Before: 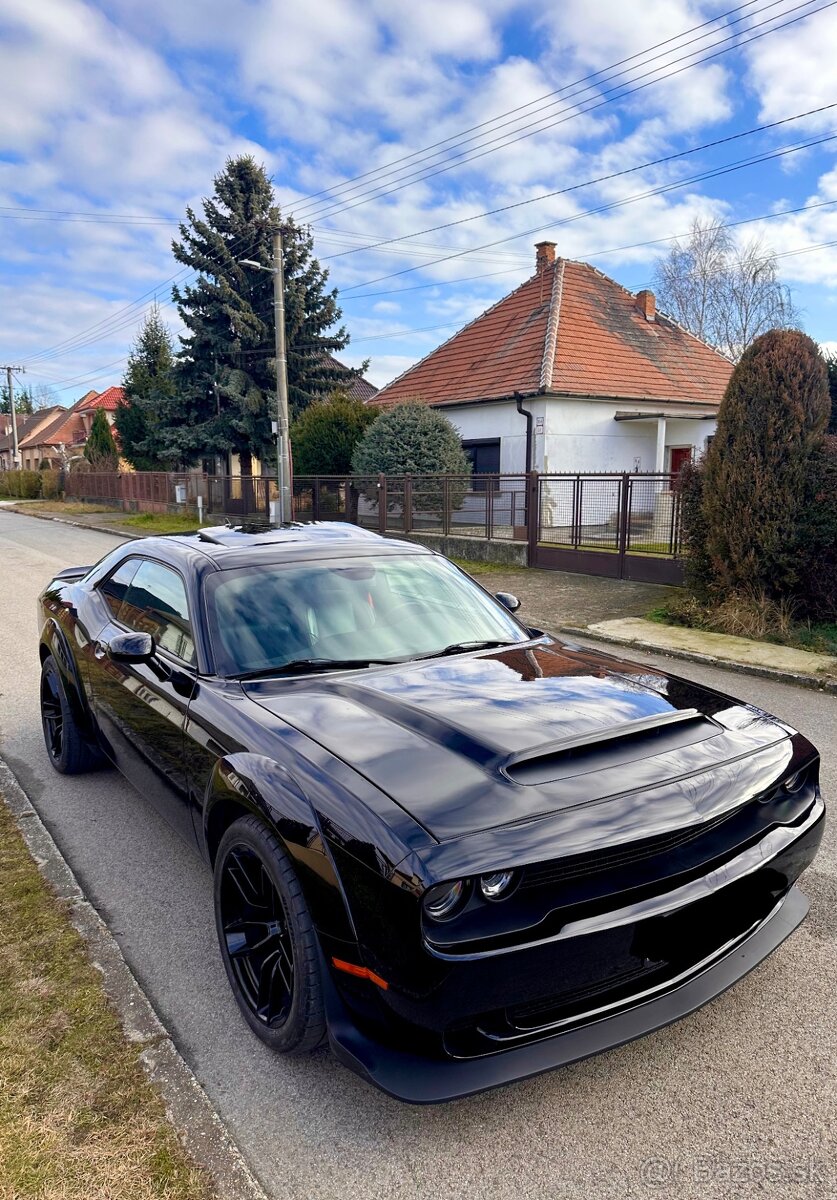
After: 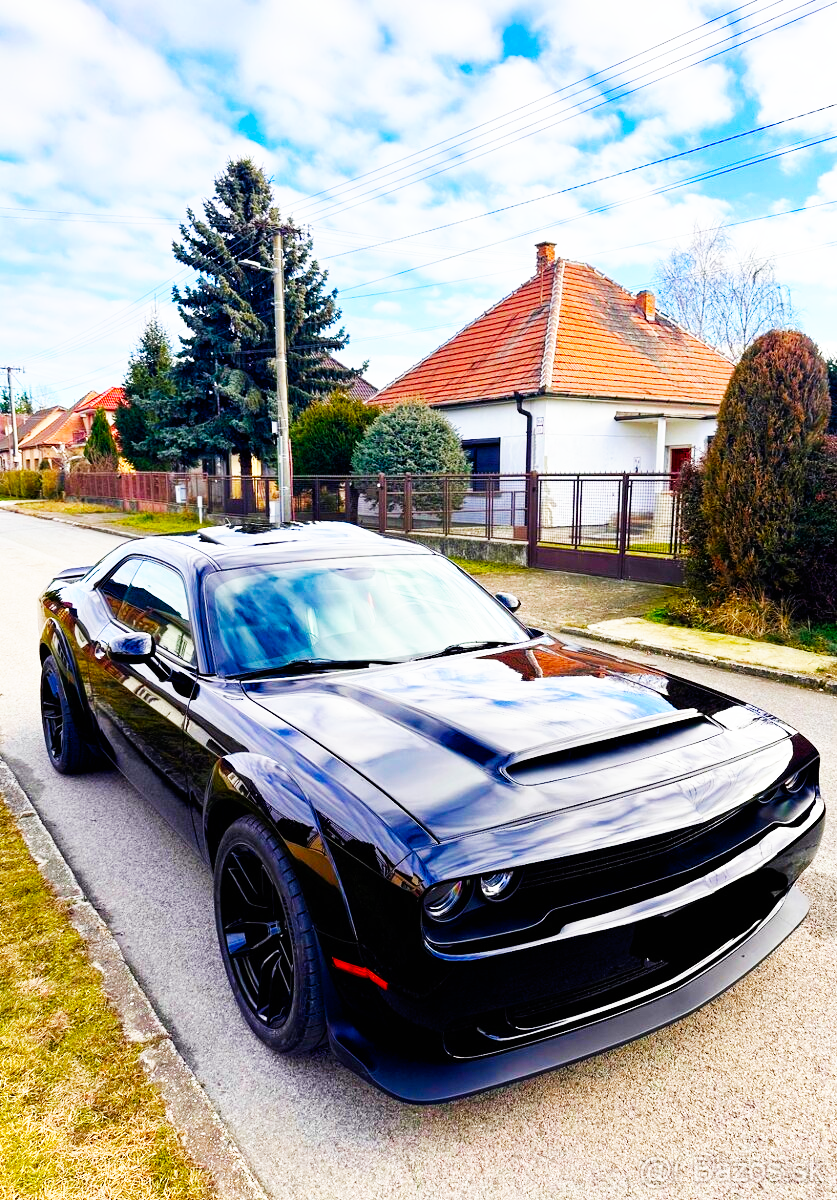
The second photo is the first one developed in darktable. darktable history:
color balance rgb: perceptual saturation grading › global saturation 37.201%, perceptual saturation grading › shadows 35.766%
base curve: curves: ch0 [(0, 0) (0.007, 0.004) (0.027, 0.03) (0.046, 0.07) (0.207, 0.54) (0.442, 0.872) (0.673, 0.972) (1, 1)], preserve colors none
